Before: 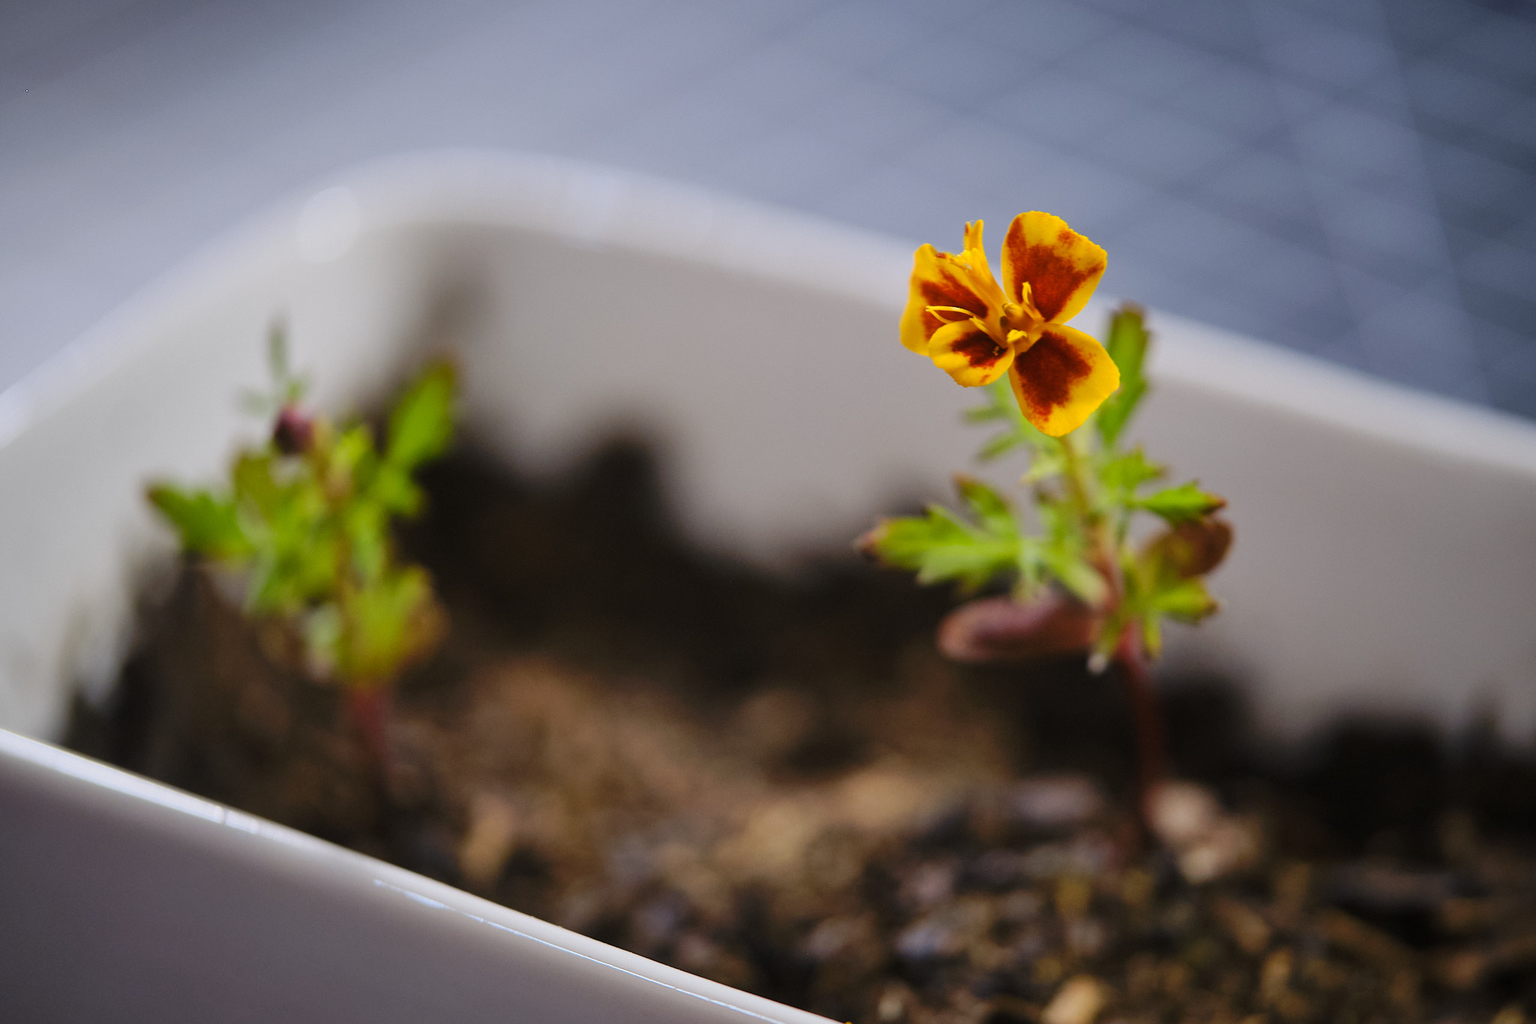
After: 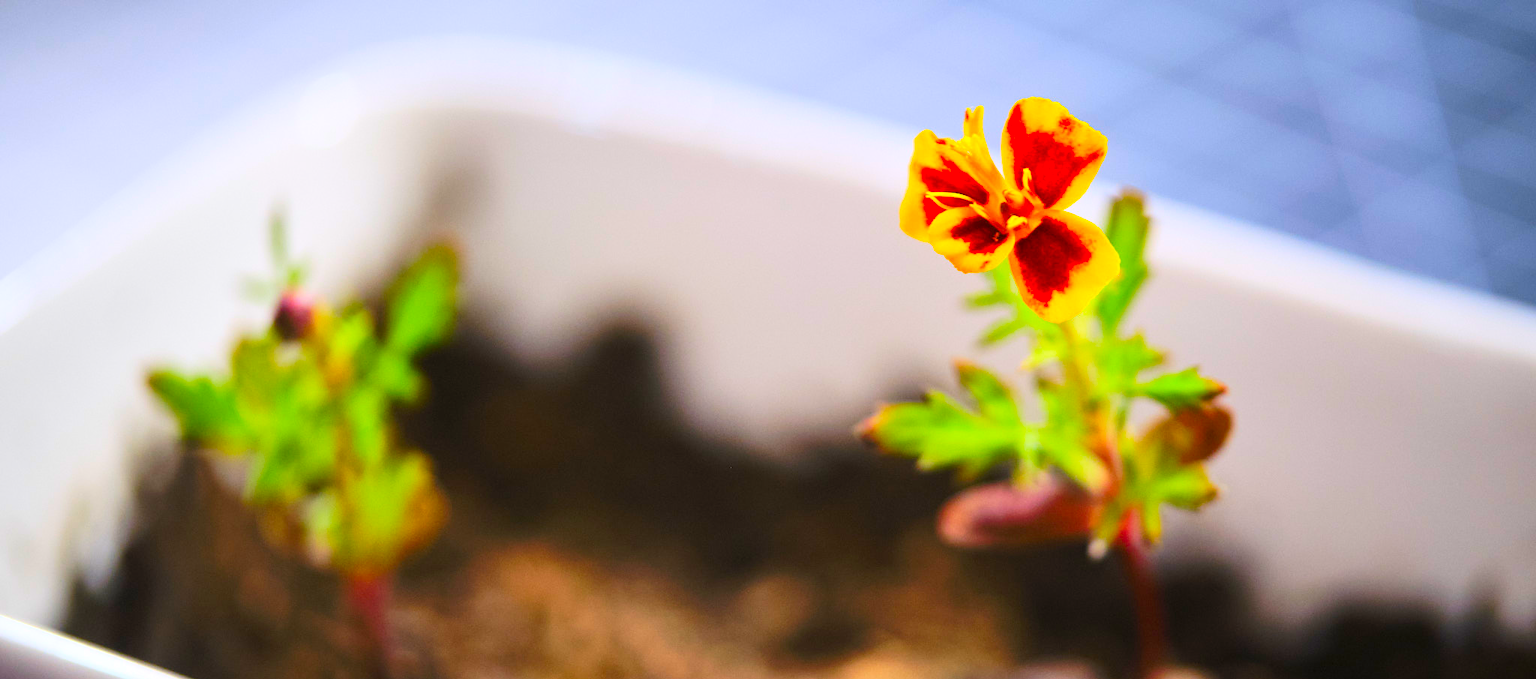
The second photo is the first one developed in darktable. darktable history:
levels: mode automatic
exposure: black level correction 0.001, exposure 0.499 EV, compensate highlight preservation false
contrast brightness saturation: contrast 0.2, brightness 0.191, saturation 0.819
crop: top 11.139%, bottom 22.482%
